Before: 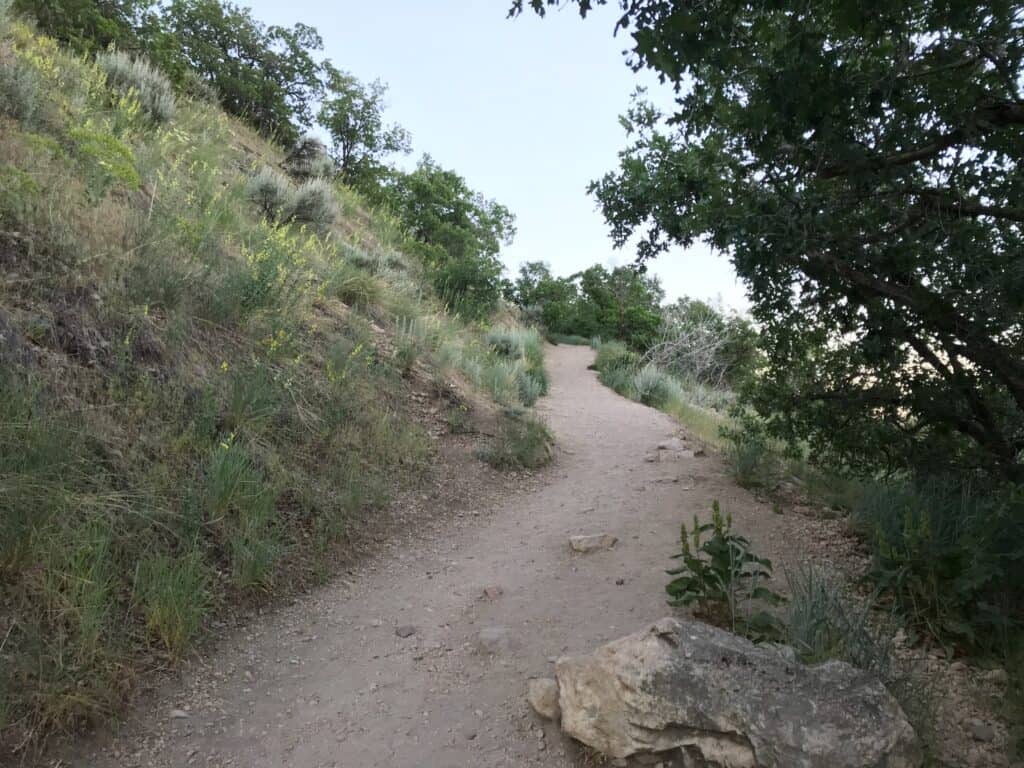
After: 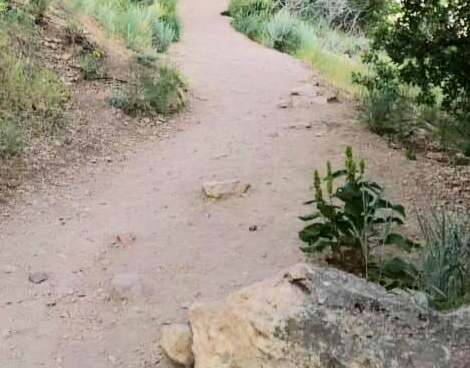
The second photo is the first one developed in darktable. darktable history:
velvia: on, module defaults
crop: left 35.862%, top 46.123%, right 18.155%, bottom 5.866%
contrast brightness saturation: contrast 0.068, brightness -0.134, saturation 0.063
tone equalizer: -7 EV 0.146 EV, -6 EV 0.62 EV, -5 EV 1.17 EV, -4 EV 1.32 EV, -3 EV 1.18 EV, -2 EV 0.6 EV, -1 EV 0.154 EV, edges refinement/feathering 500, mask exposure compensation -1.57 EV, preserve details no
